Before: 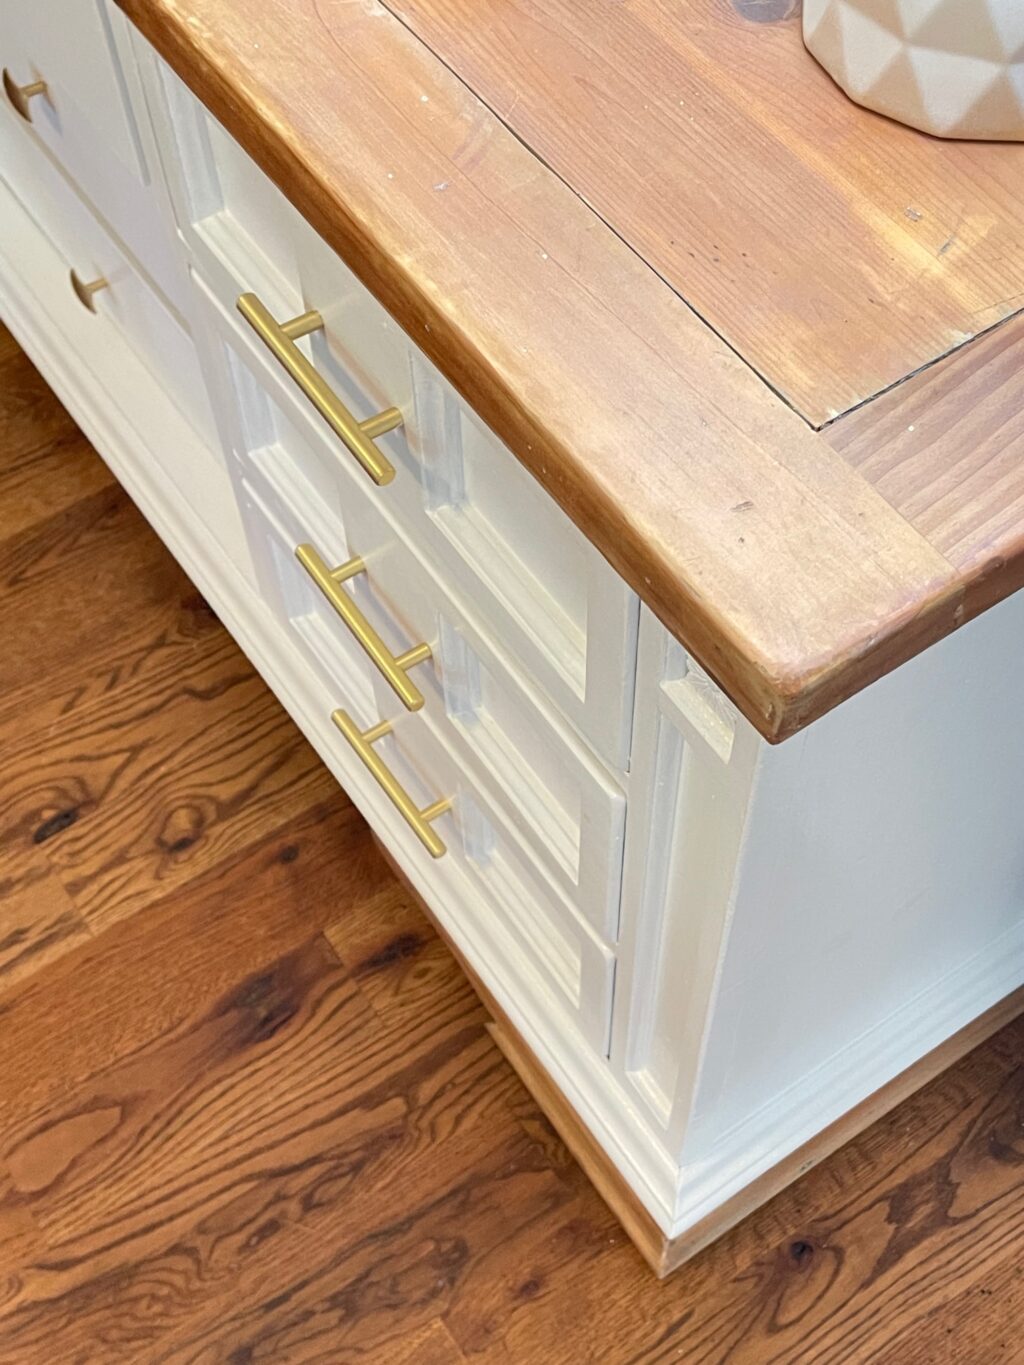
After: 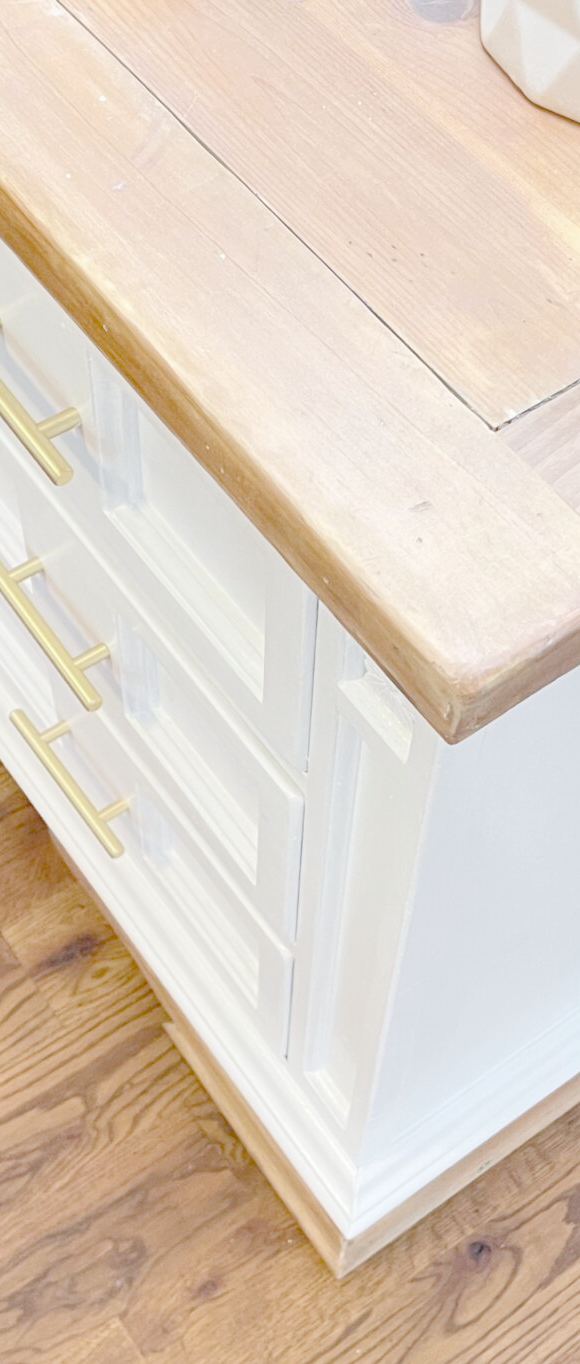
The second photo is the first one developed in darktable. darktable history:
white balance: red 0.976, blue 1.04
crop: left 31.458%, top 0%, right 11.876%
